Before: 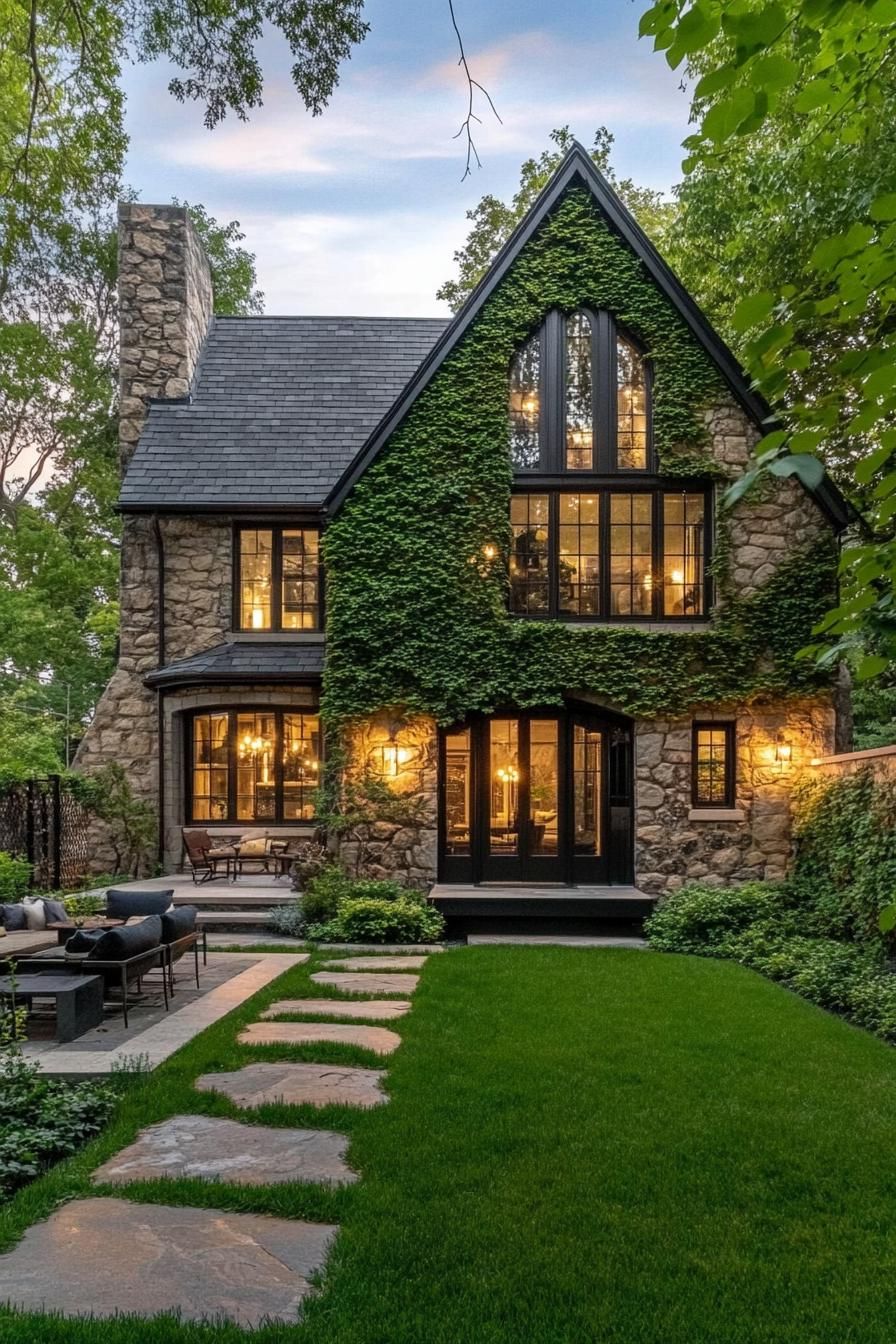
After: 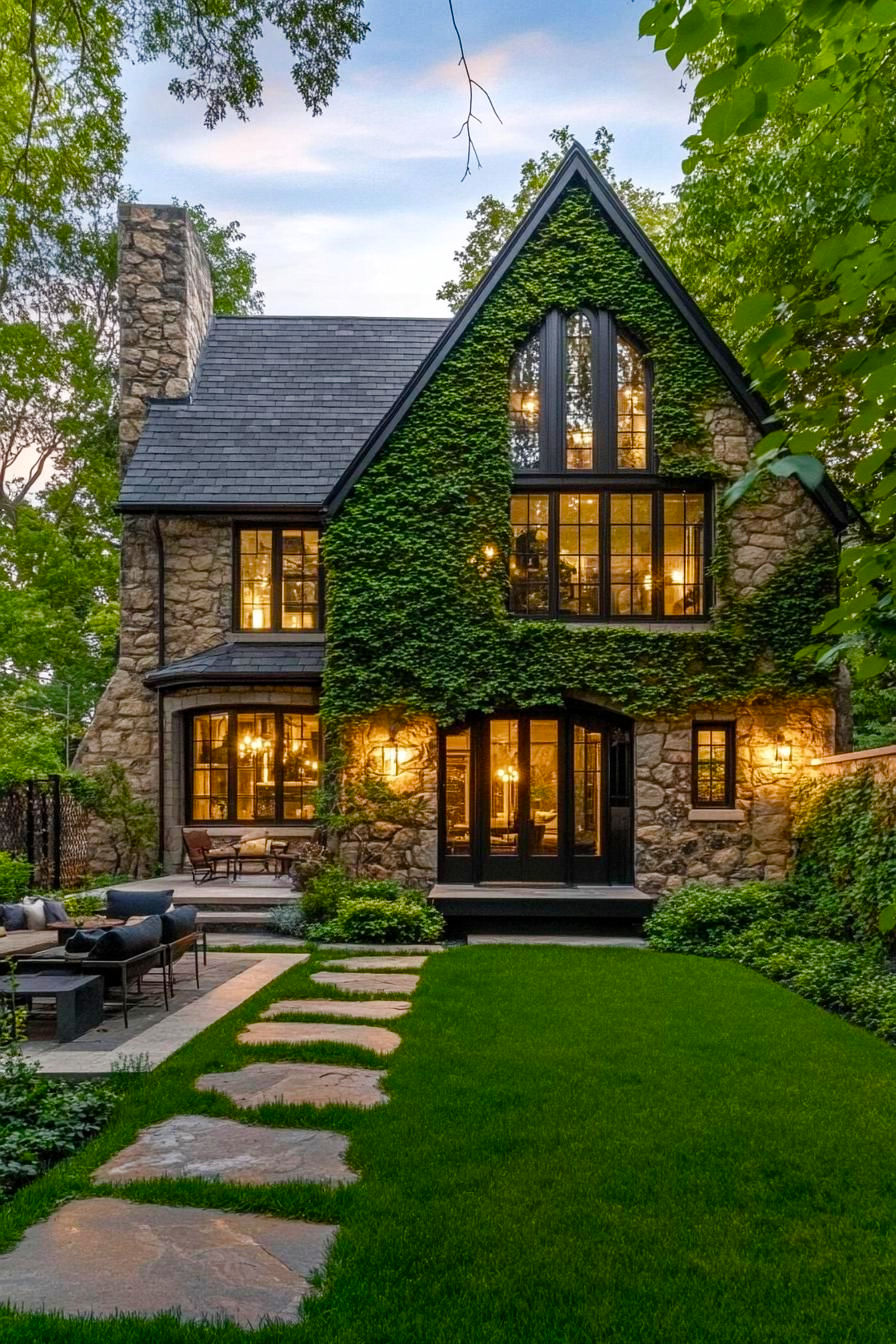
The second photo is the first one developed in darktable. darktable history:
color balance rgb: perceptual saturation grading › global saturation 0.794%, perceptual saturation grading › highlights -17.35%, perceptual saturation grading › mid-tones 32.368%, perceptual saturation grading › shadows 50.503%, global vibrance 20%
shadows and highlights: shadows -1.46, highlights 40.17
tone equalizer: -8 EV -0.586 EV, luminance estimator HSV value / RGB max
